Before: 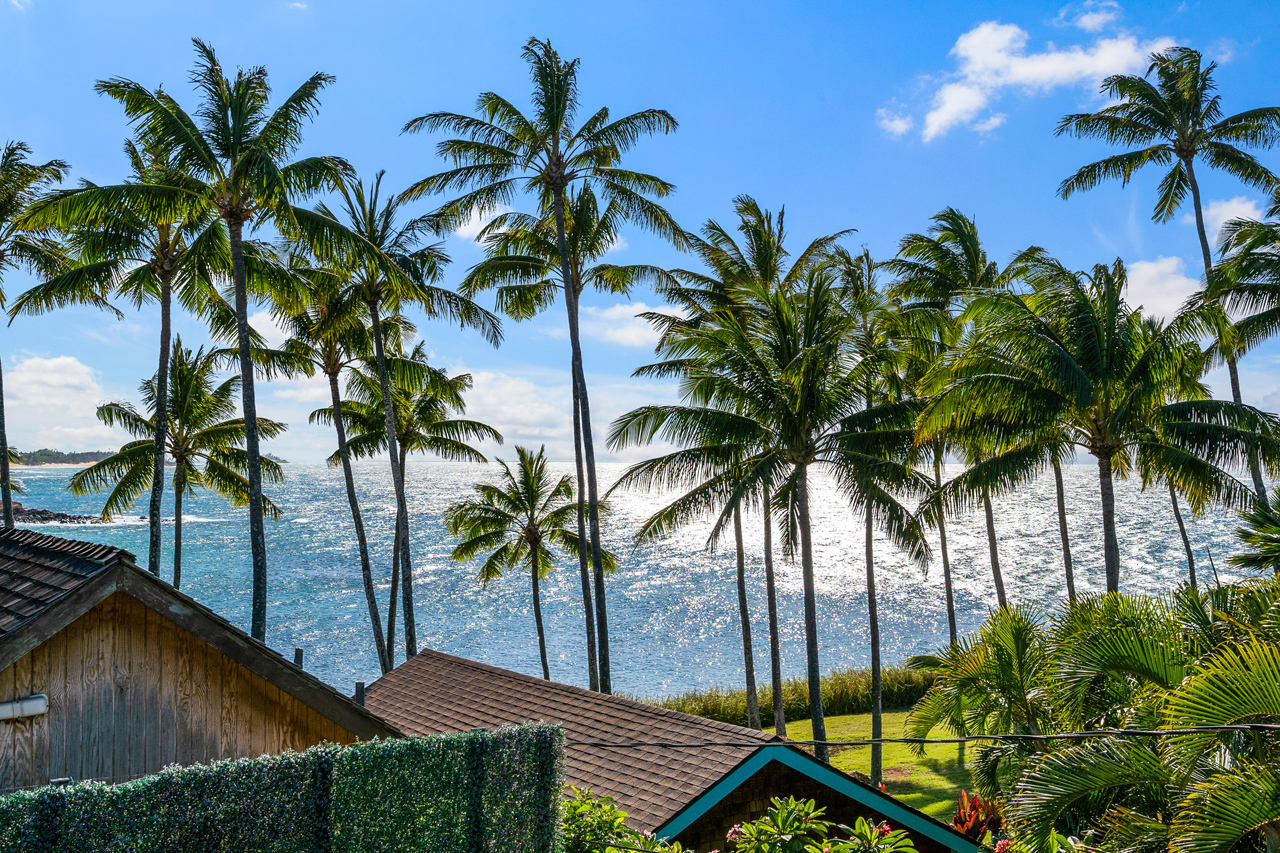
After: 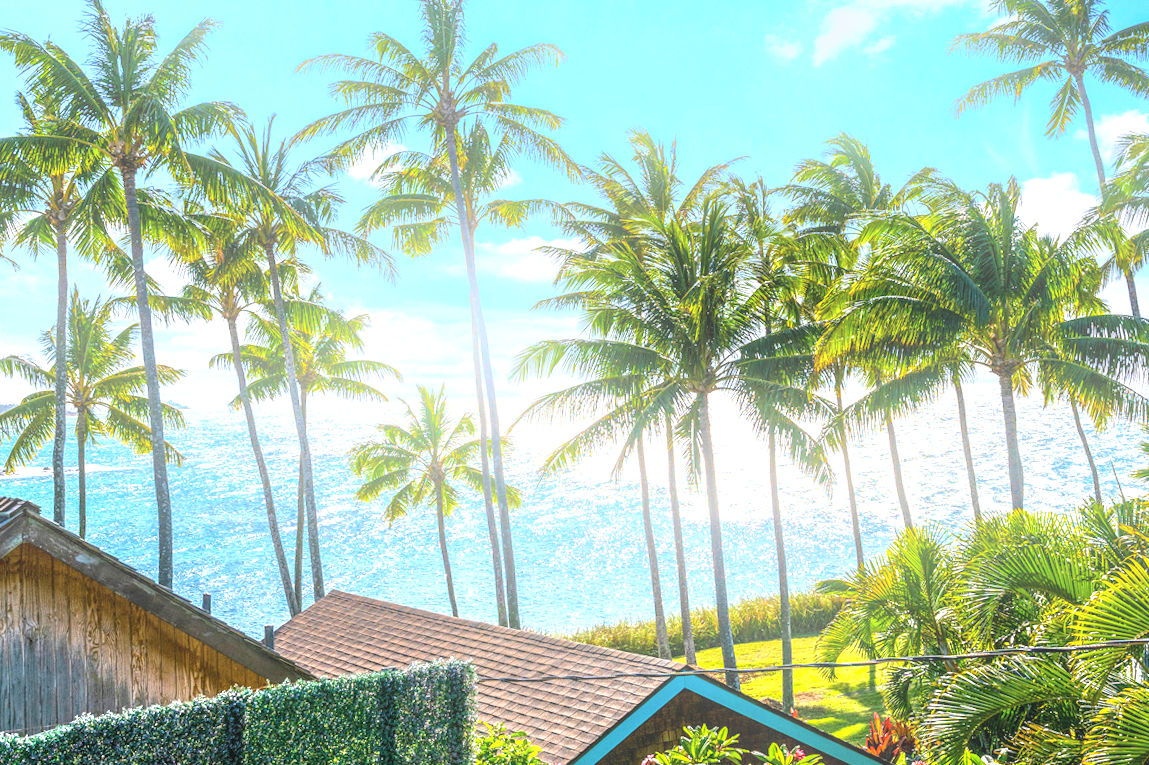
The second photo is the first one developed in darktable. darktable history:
exposure: black level correction 0, exposure 1.2 EV, compensate highlight preservation false
bloom: size 16%, threshold 98%, strength 20%
crop and rotate: angle 1.96°, left 5.673%, top 5.673%
white balance: red 0.988, blue 1.017
rgb levels: preserve colors max RGB
local contrast: detail 130%
